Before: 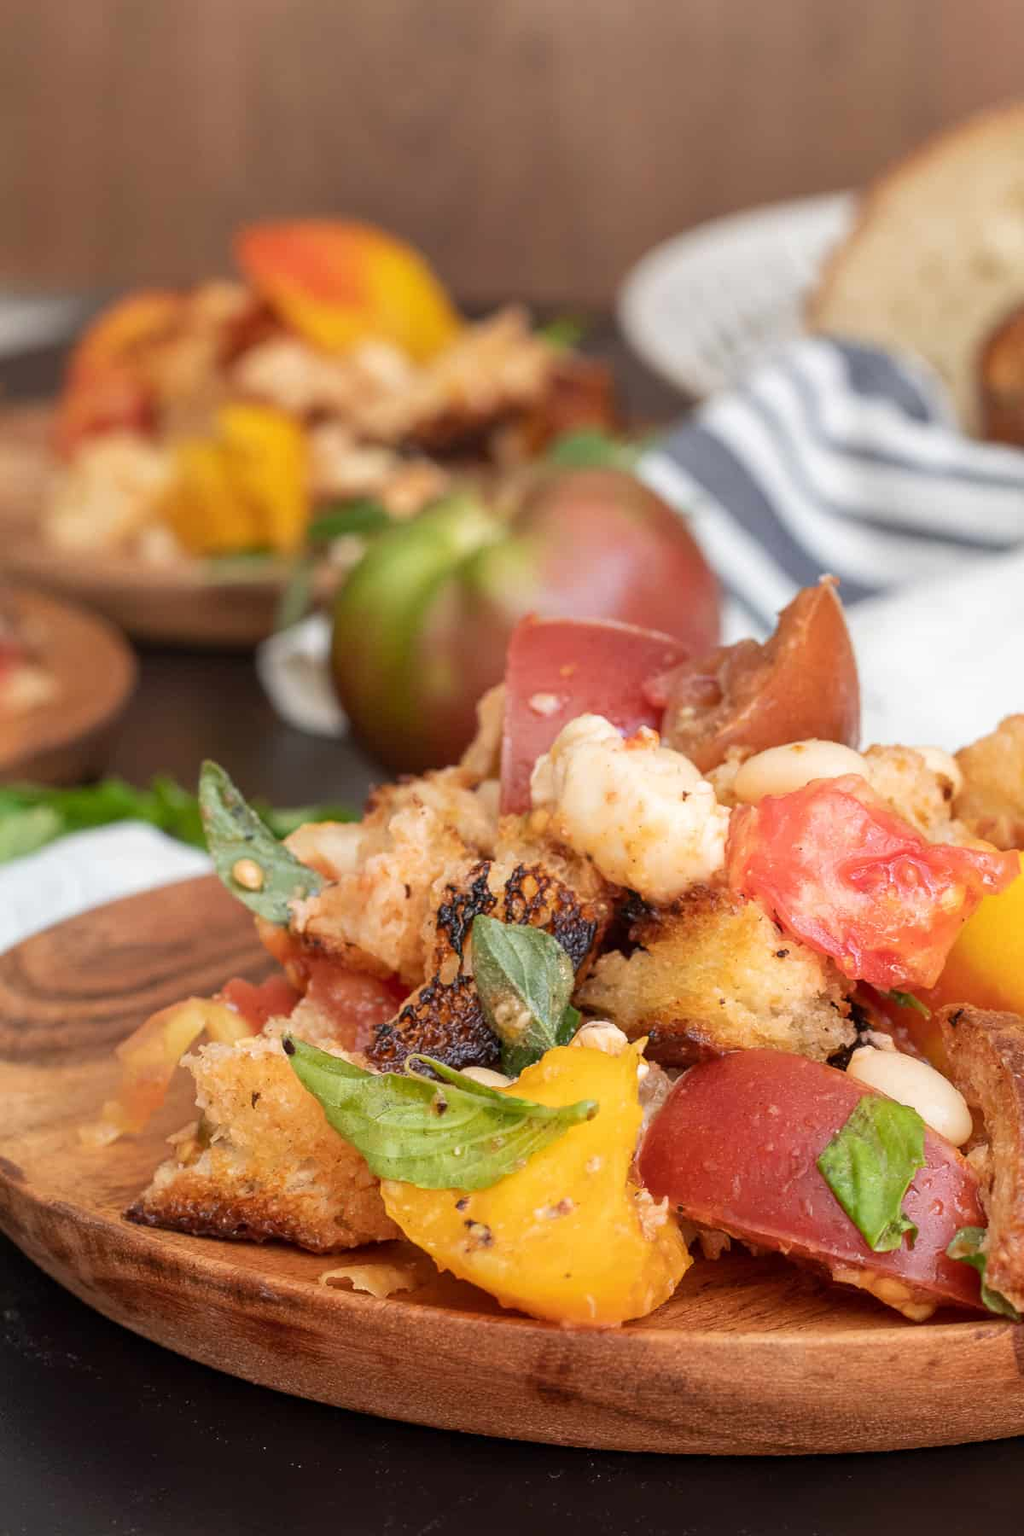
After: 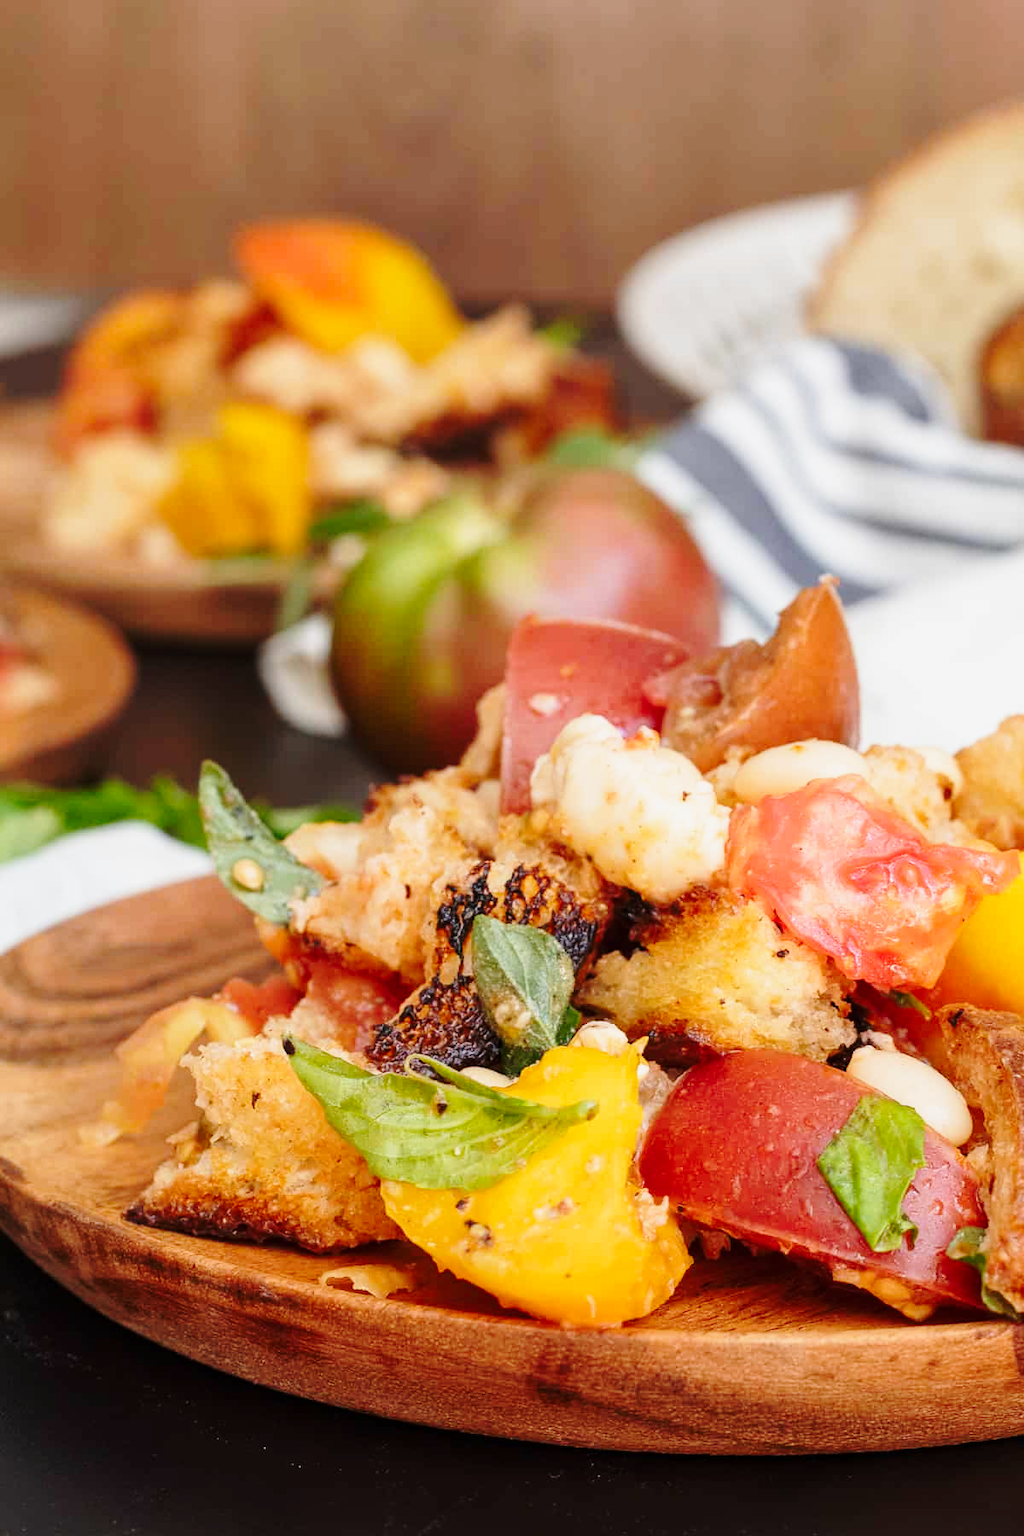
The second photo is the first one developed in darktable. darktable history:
exposure: exposure -0.492 EV, compensate highlight preservation false
base curve: curves: ch0 [(0, 0) (0.036, 0.037) (0.121, 0.228) (0.46, 0.76) (0.859, 0.983) (1, 1)], preserve colors none
